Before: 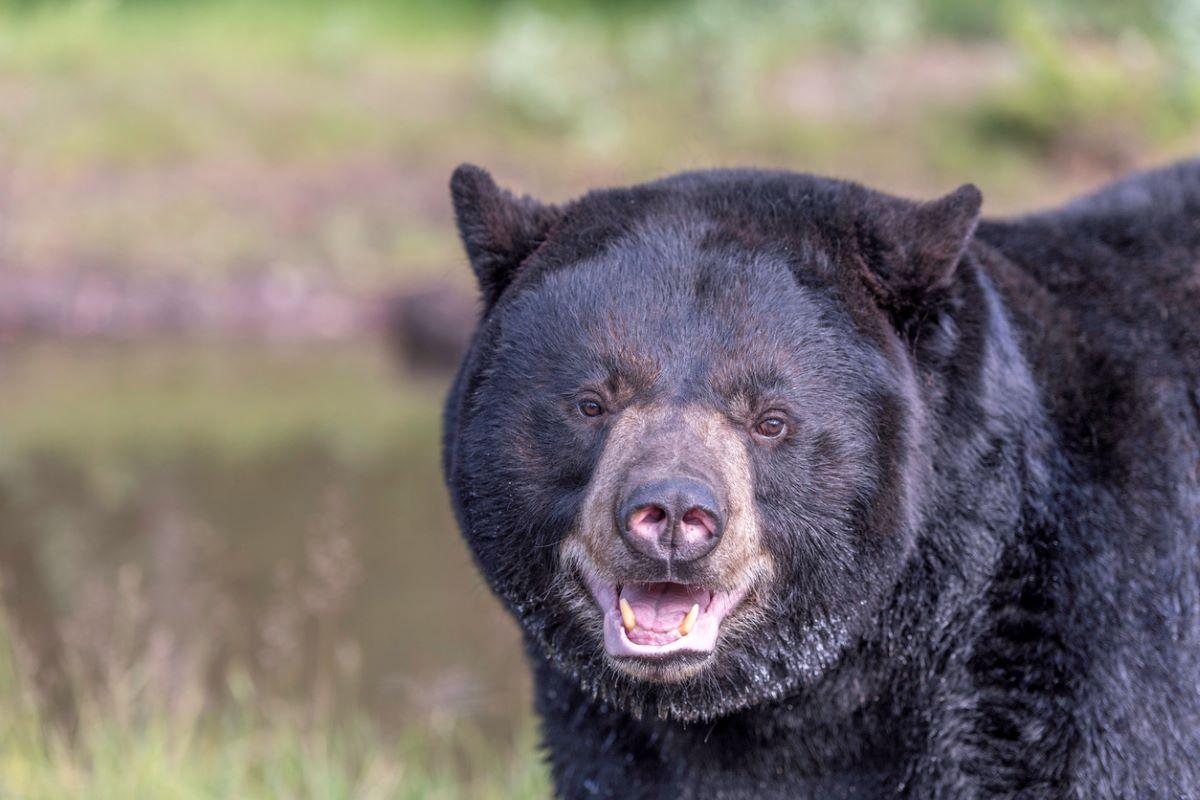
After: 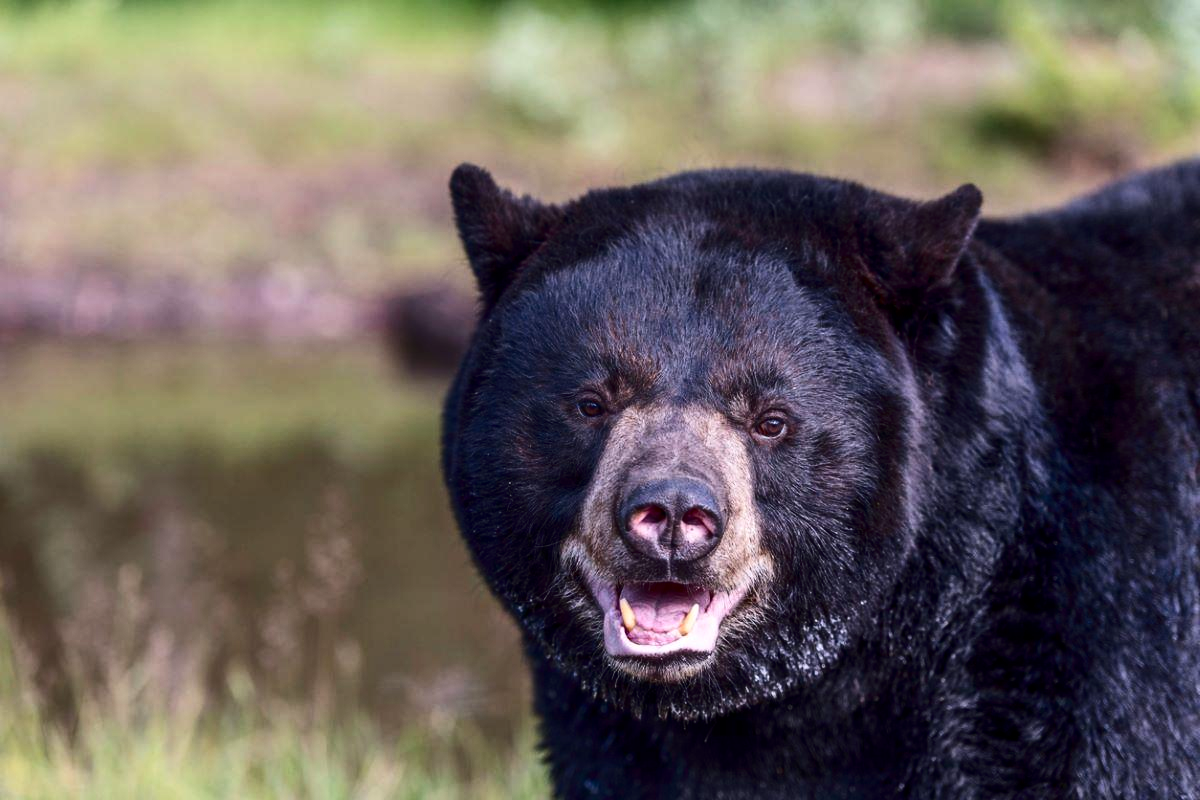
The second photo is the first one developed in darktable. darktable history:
contrast brightness saturation: contrast 0.239, brightness -0.227, saturation 0.143
